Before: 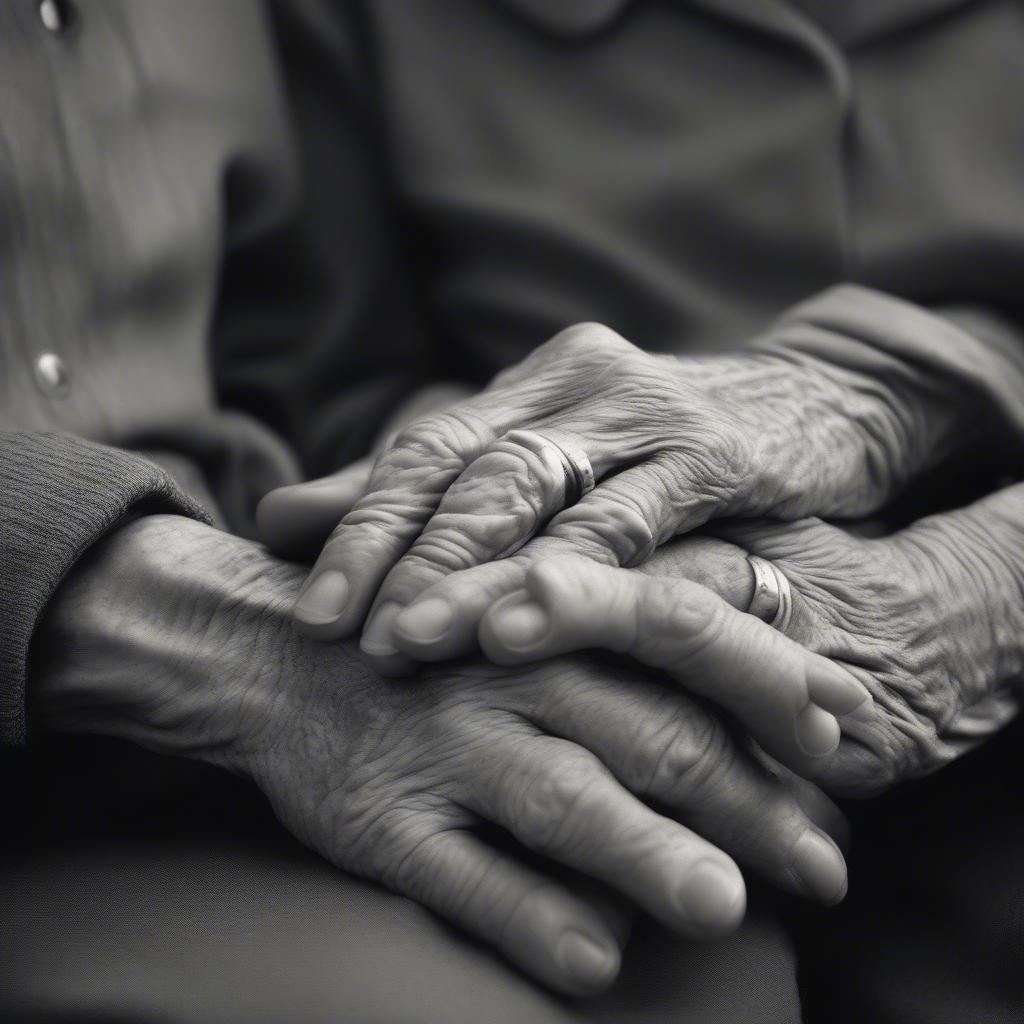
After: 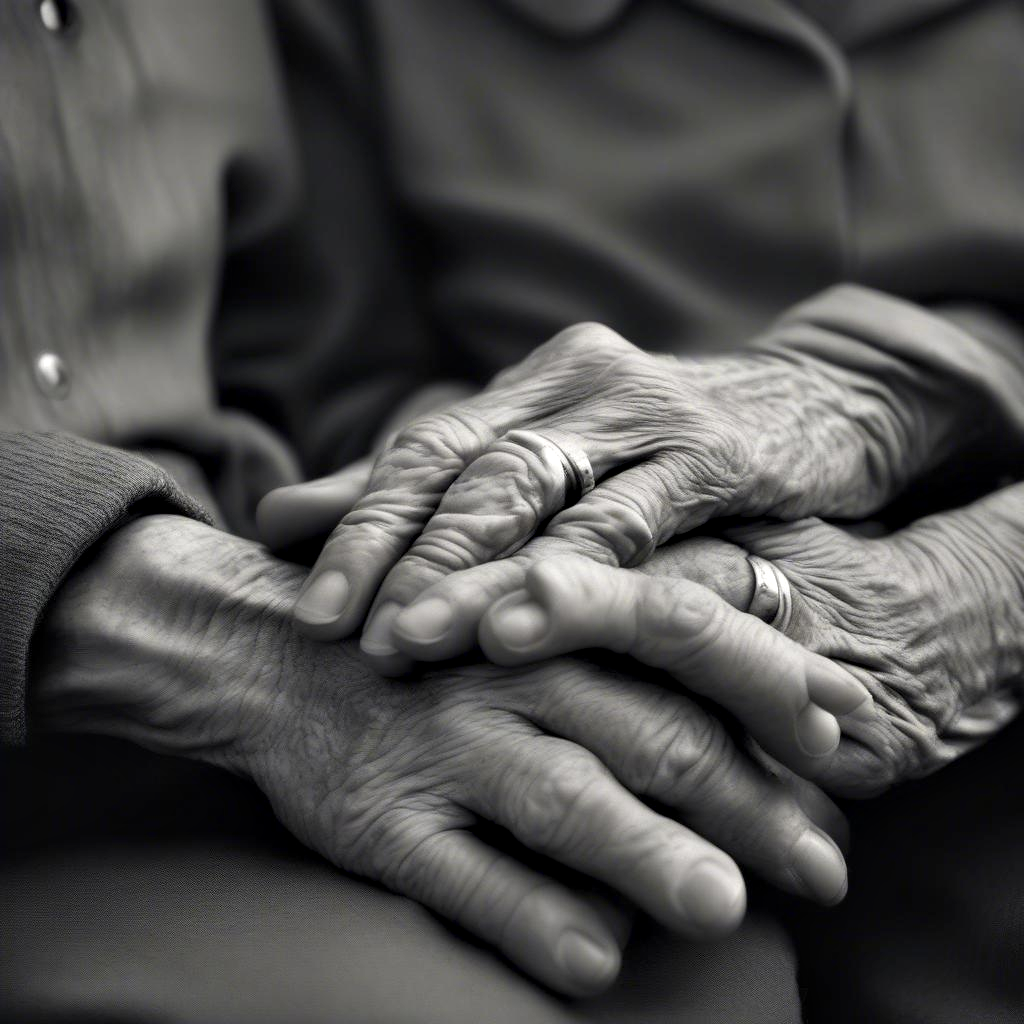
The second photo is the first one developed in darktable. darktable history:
contrast equalizer: octaves 7, y [[0.531, 0.548, 0.559, 0.557, 0.544, 0.527], [0.5 ×6], [0.5 ×6], [0 ×6], [0 ×6]]
